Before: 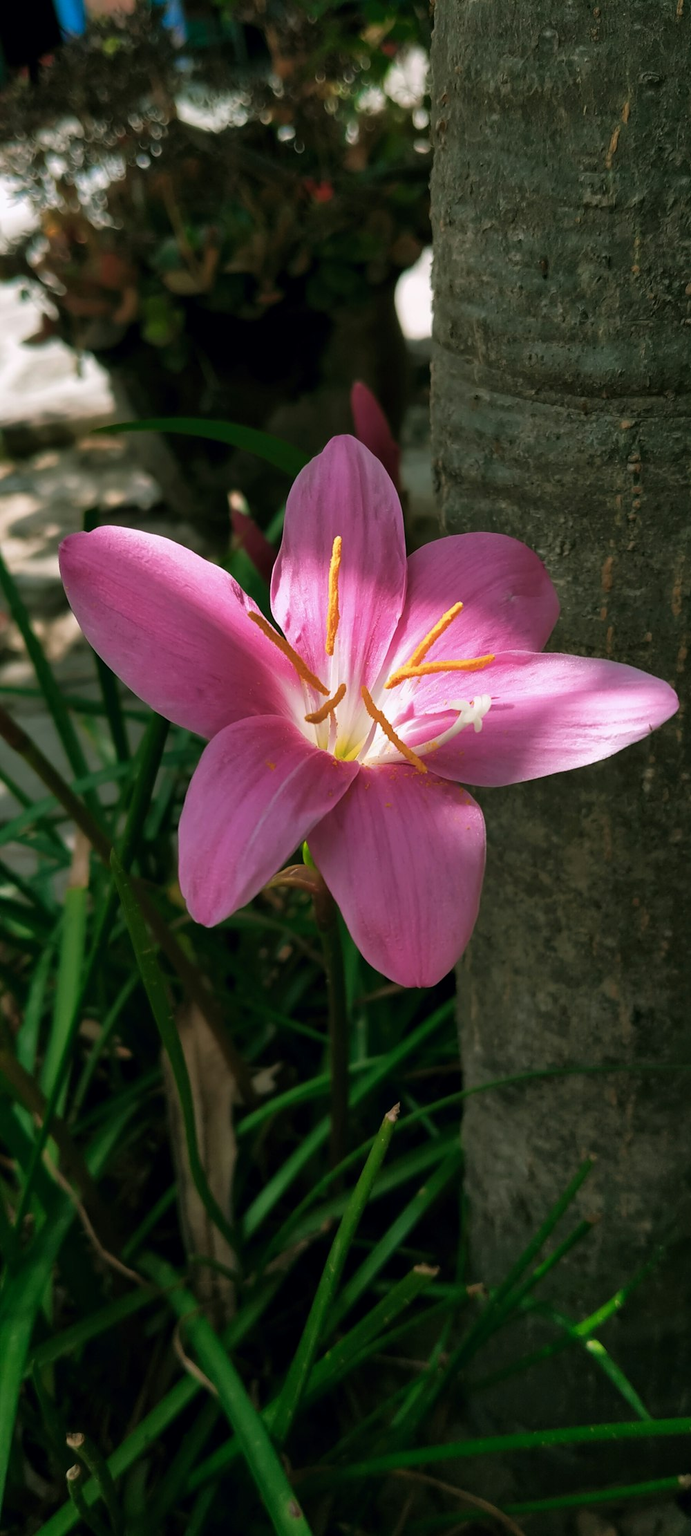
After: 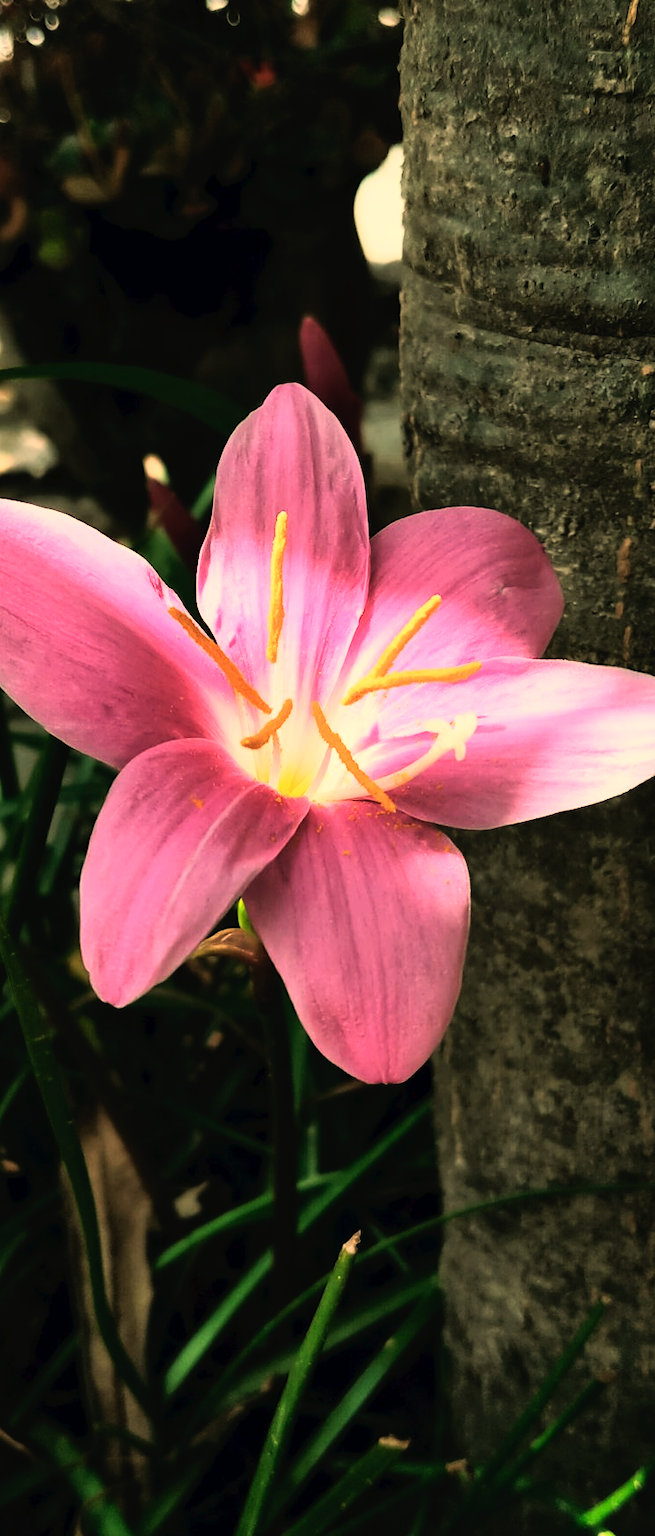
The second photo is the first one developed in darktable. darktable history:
white balance: red 1.123, blue 0.83
rgb curve: curves: ch0 [(0, 0) (0.21, 0.15) (0.24, 0.21) (0.5, 0.75) (0.75, 0.96) (0.89, 0.99) (1, 1)]; ch1 [(0, 0.02) (0.21, 0.13) (0.25, 0.2) (0.5, 0.67) (0.75, 0.9) (0.89, 0.97) (1, 1)]; ch2 [(0, 0.02) (0.21, 0.13) (0.25, 0.2) (0.5, 0.67) (0.75, 0.9) (0.89, 0.97) (1, 1)], compensate middle gray true
tone curve: curves: ch0 [(0, 0) (0.003, 0.022) (0.011, 0.027) (0.025, 0.038) (0.044, 0.056) (0.069, 0.081) (0.1, 0.11) (0.136, 0.145) (0.177, 0.185) (0.224, 0.229) (0.277, 0.278) (0.335, 0.335) (0.399, 0.399) (0.468, 0.468) (0.543, 0.543) (0.623, 0.623) (0.709, 0.705) (0.801, 0.793) (0.898, 0.887) (1, 1)], preserve colors none
crop: left 16.768%, top 8.653%, right 8.362%, bottom 12.485%
